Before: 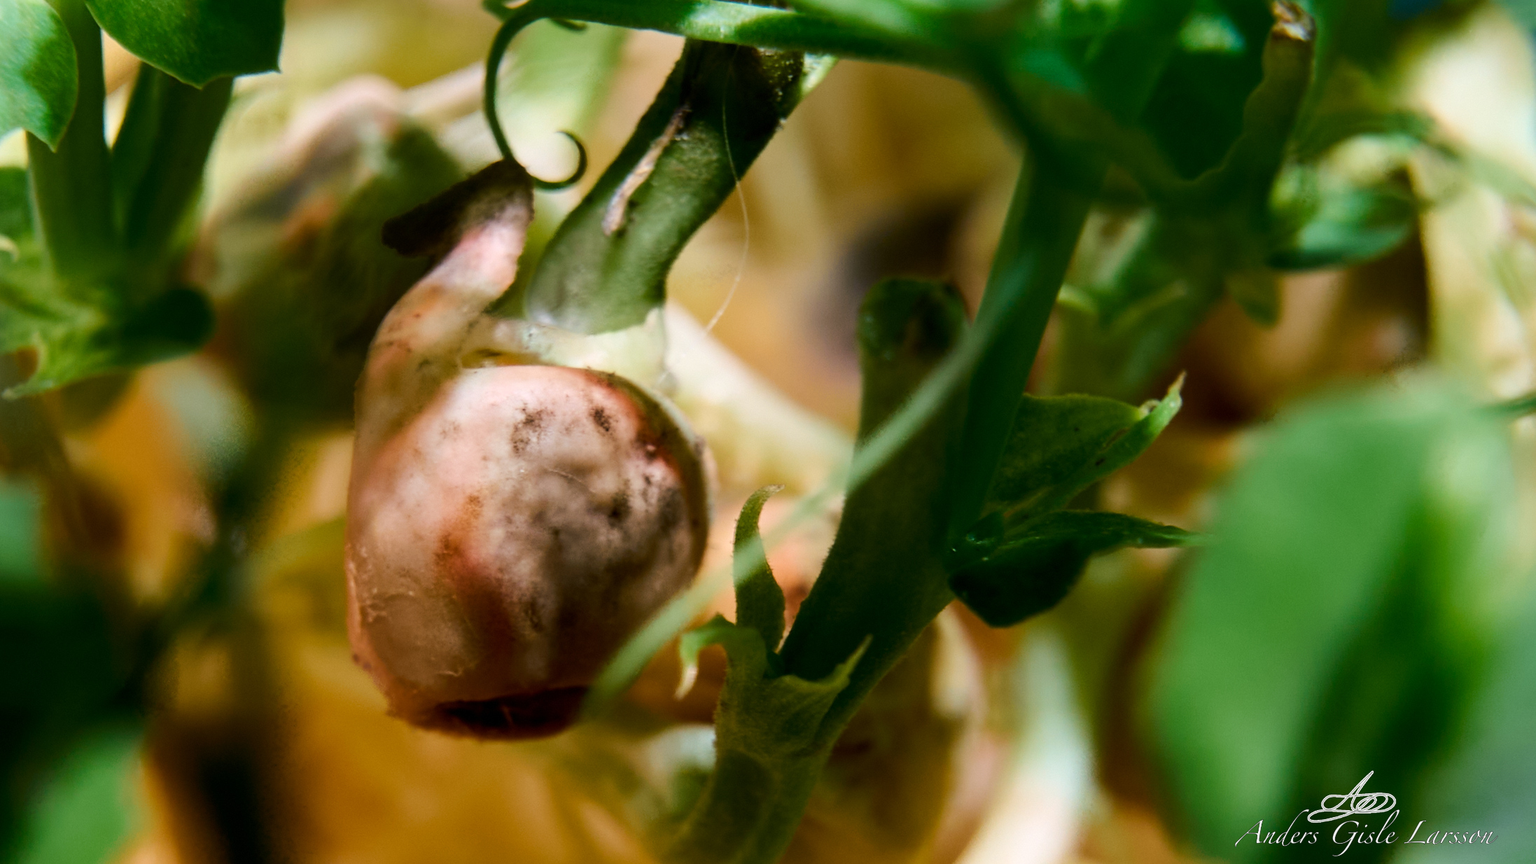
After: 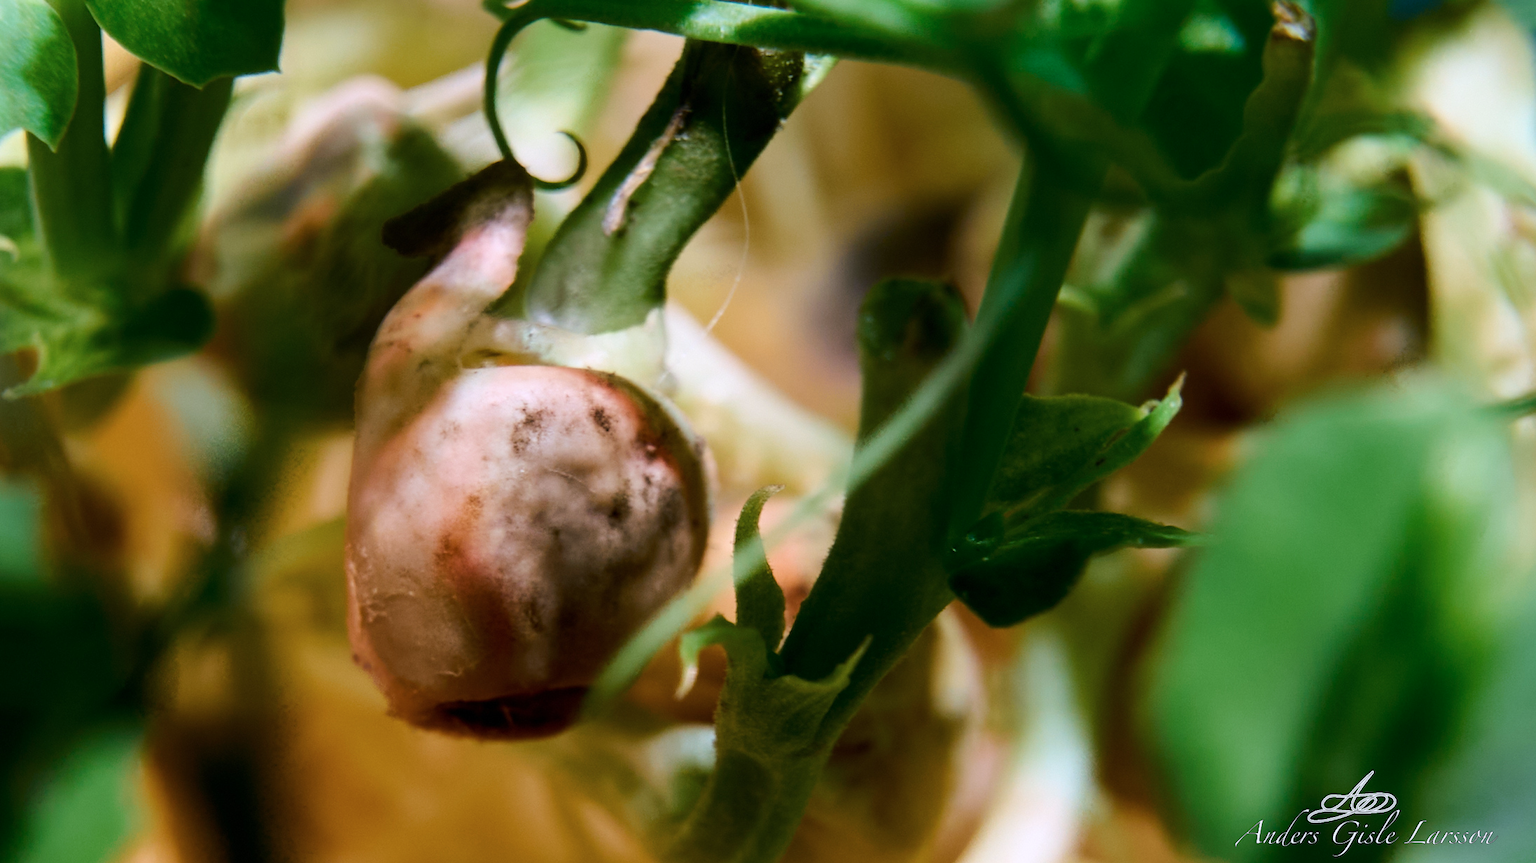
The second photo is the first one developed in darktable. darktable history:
color calibration: illuminant as shot in camera, x 0.358, y 0.373, temperature 4628.91 K
white balance: emerald 1
